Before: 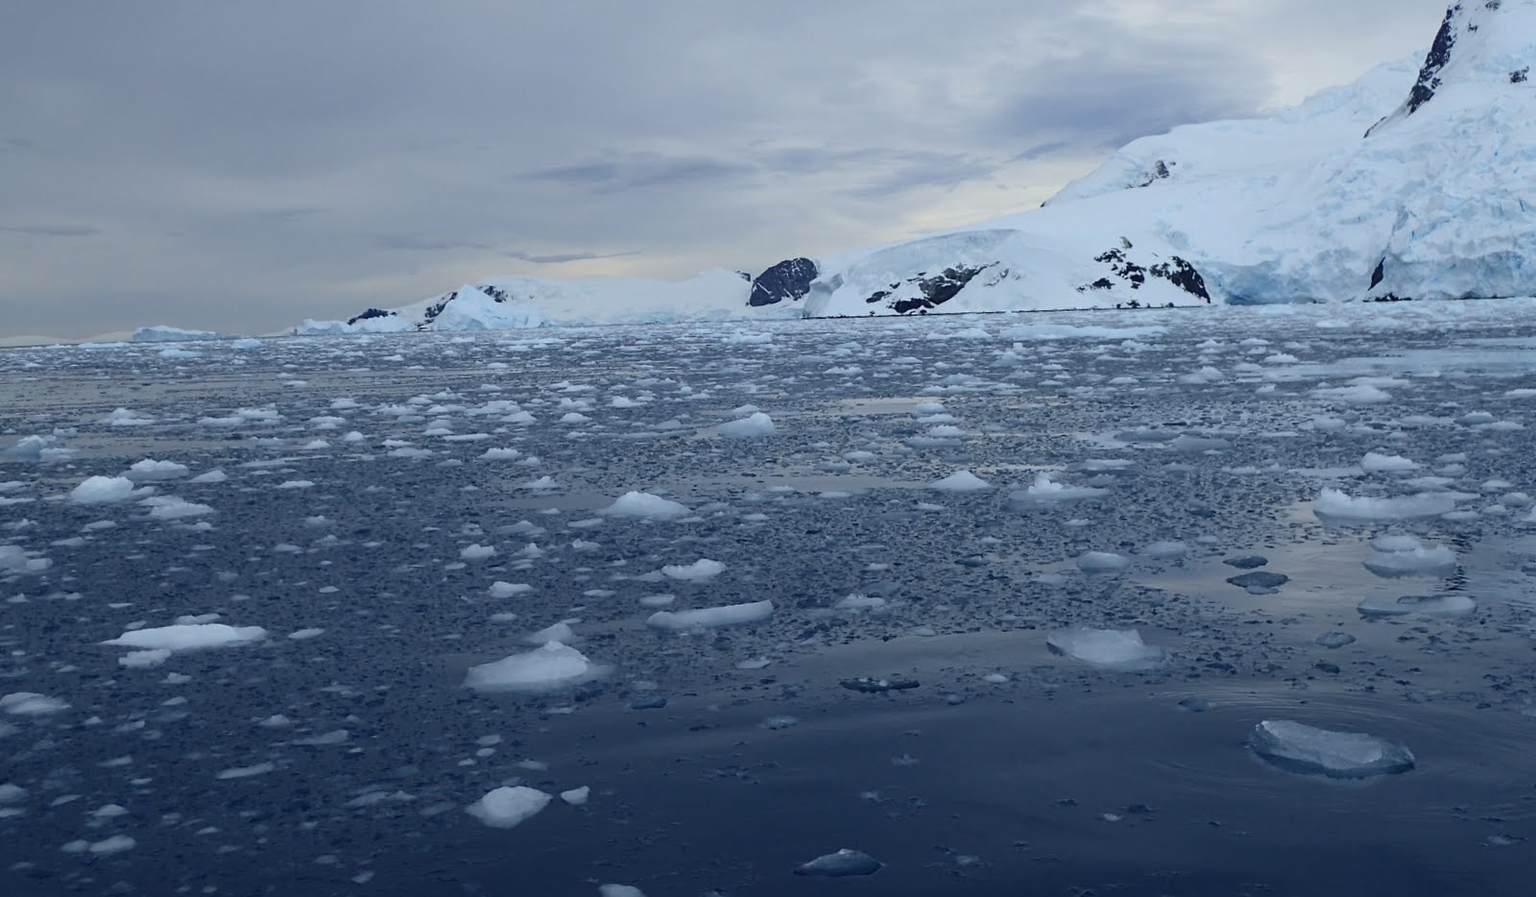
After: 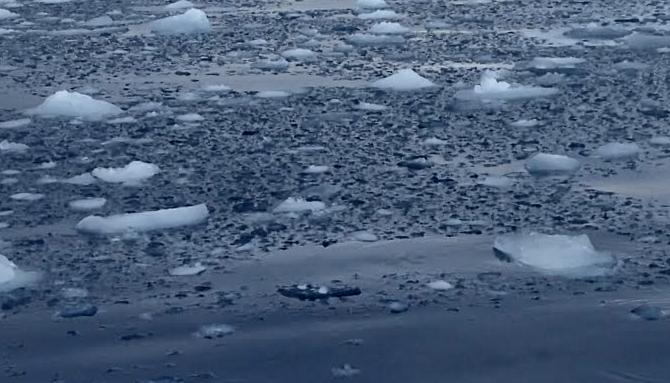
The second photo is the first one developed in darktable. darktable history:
color zones: curves: ch0 [(0.25, 0.5) (0.428, 0.473) (0.75, 0.5)]; ch1 [(0.243, 0.479) (0.398, 0.452) (0.75, 0.5)]
local contrast: mode bilateral grid, contrast 99, coarseness 99, detail 165%, midtone range 0.2
shadows and highlights: shadows 47.48, highlights -42.42, soften with gaussian
crop: left 37.355%, top 45.165%, right 20.739%, bottom 13.79%
